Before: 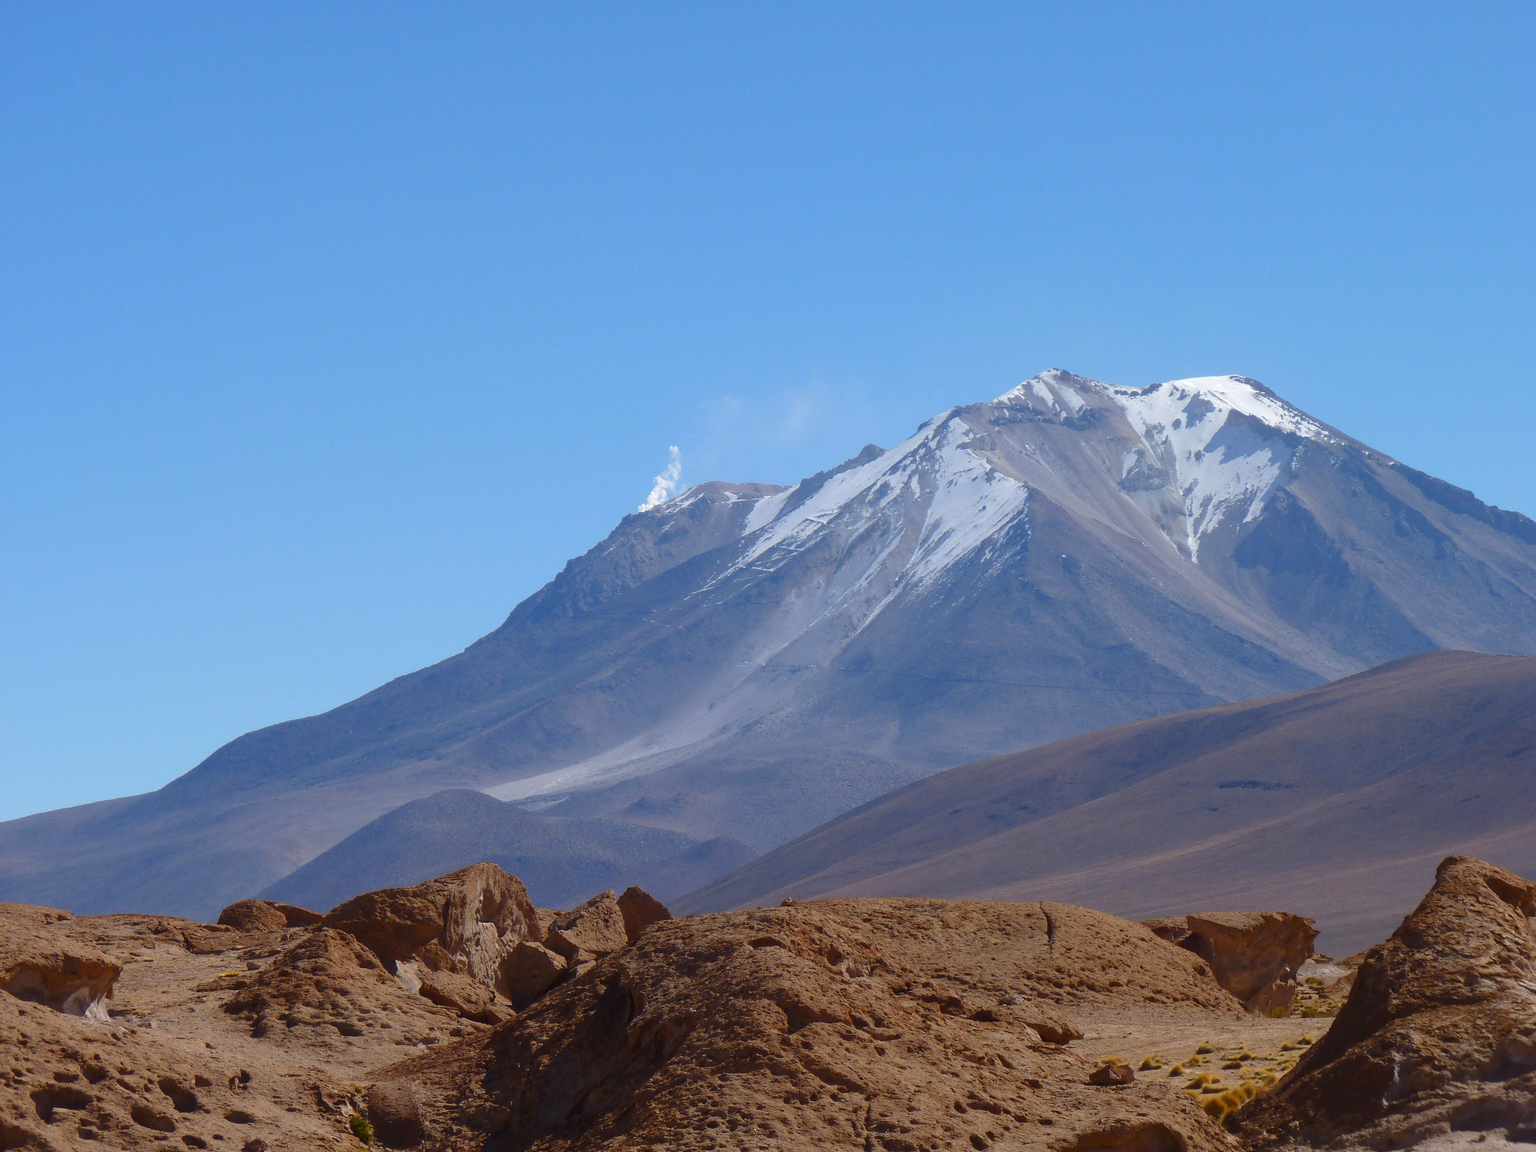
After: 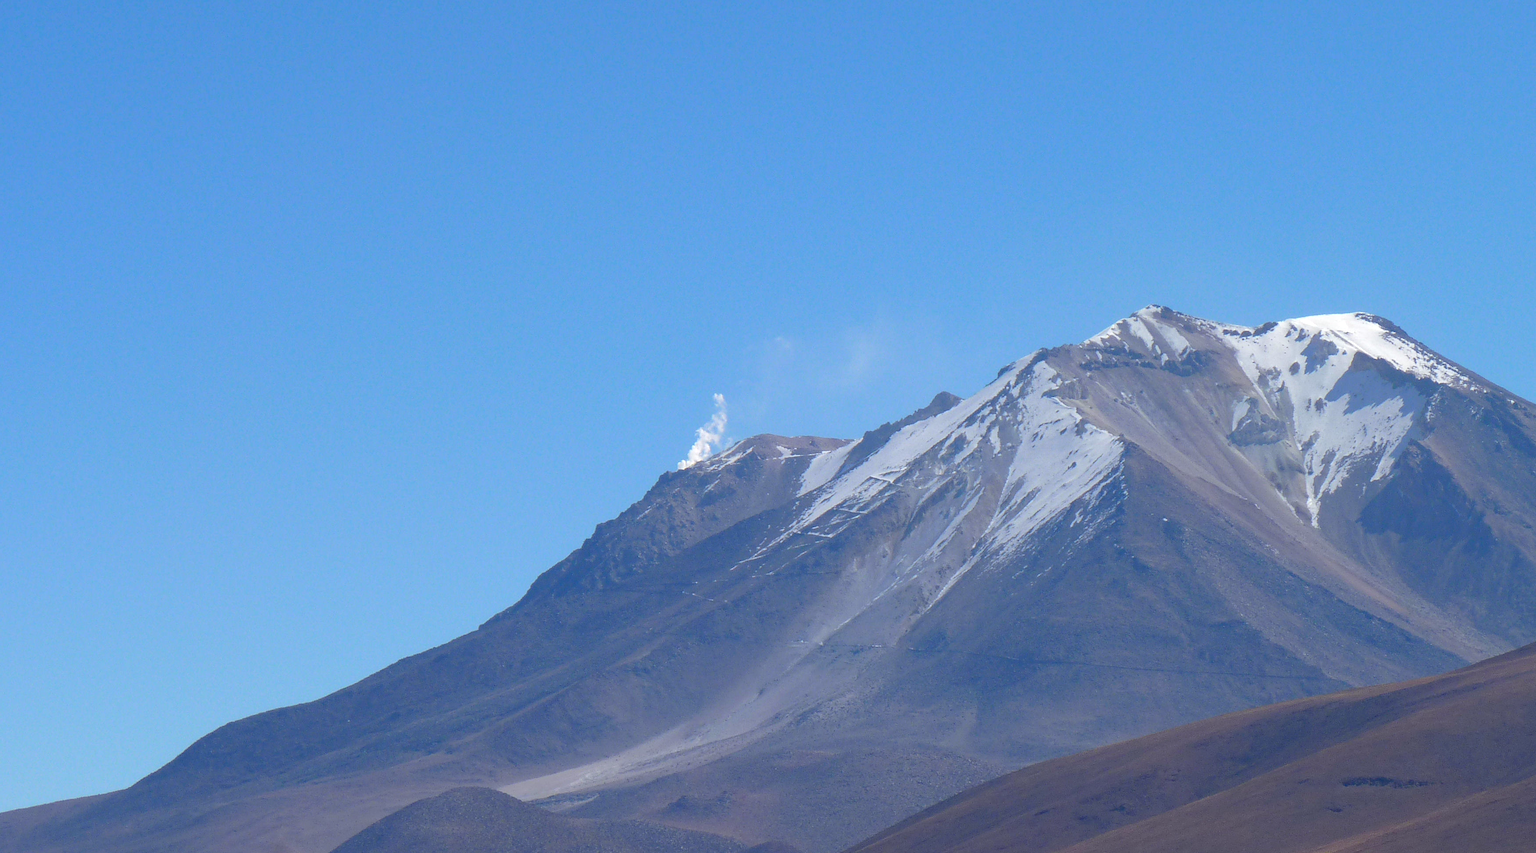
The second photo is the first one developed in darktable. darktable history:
crop: left 3.068%, top 8.924%, right 9.625%, bottom 26.353%
haze removal: compatibility mode true, adaptive false
